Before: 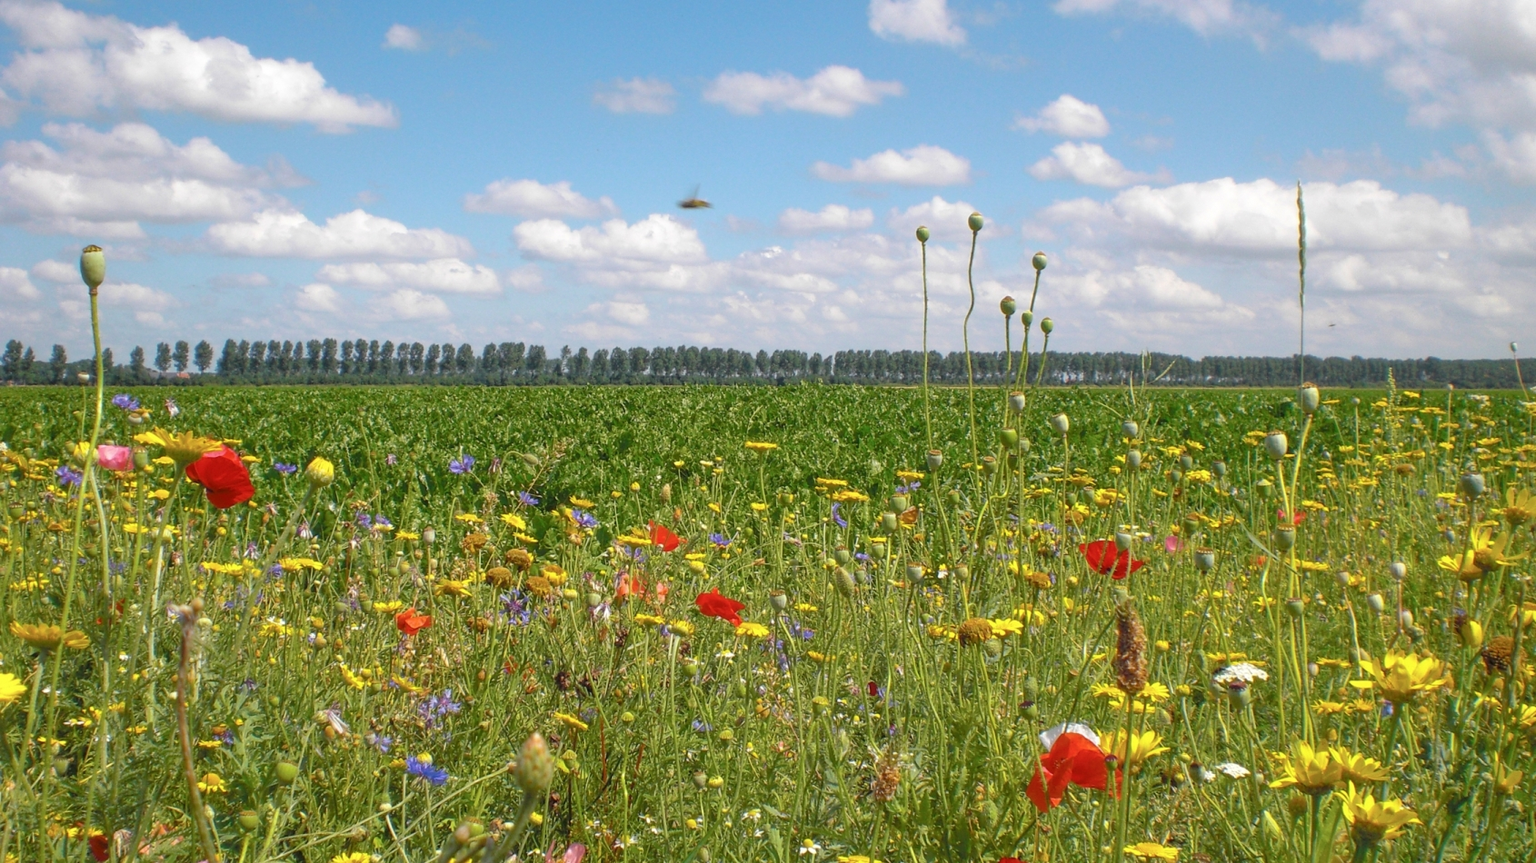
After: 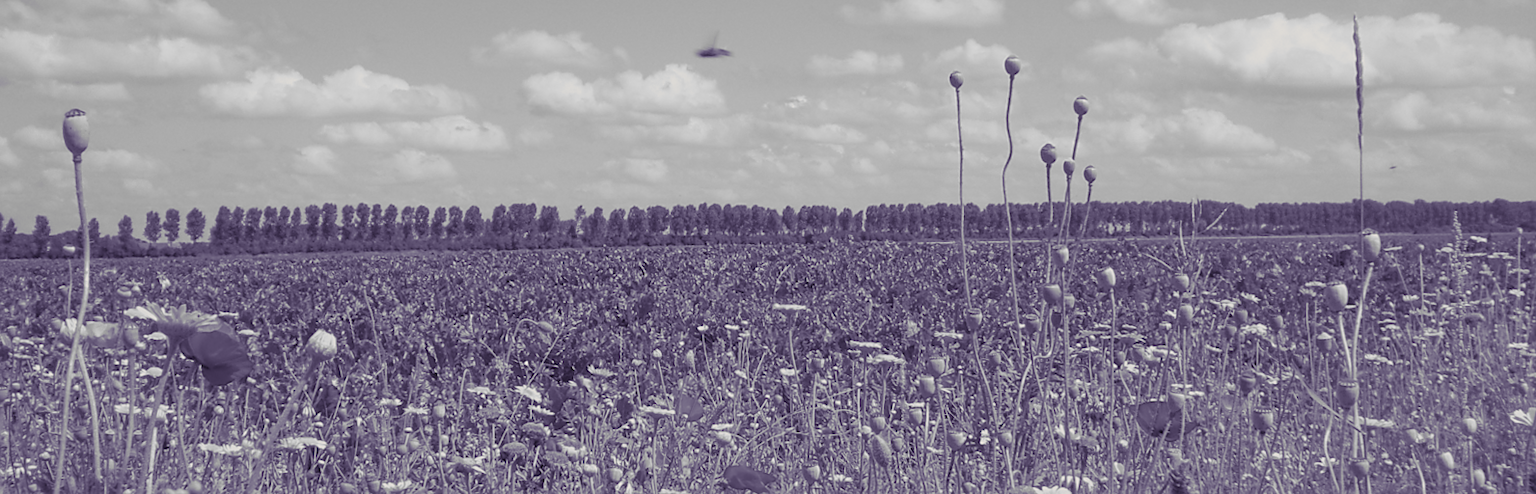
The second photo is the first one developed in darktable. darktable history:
vignetting: fall-off start 116.67%, fall-off radius 59.26%, brightness -0.31, saturation -0.056
split-toning: shadows › hue 255.6°, shadows › saturation 0.66, highlights › hue 43.2°, highlights › saturation 0.68, balance -50.1
monochrome: a 1.94, b -0.638
tone equalizer: on, module defaults
sharpen: radius 1.864, amount 0.398, threshold 1.271
crop: left 1.744%, top 19.225%, right 5.069%, bottom 28.357%
rotate and perspective: rotation -1.17°, automatic cropping off
color balance rgb: shadows lift › chroma 1%, shadows lift › hue 113°, highlights gain › chroma 0.2%, highlights gain › hue 333°, perceptual saturation grading › global saturation 20%, perceptual saturation grading › highlights -50%, perceptual saturation grading › shadows 25%, contrast -20%
